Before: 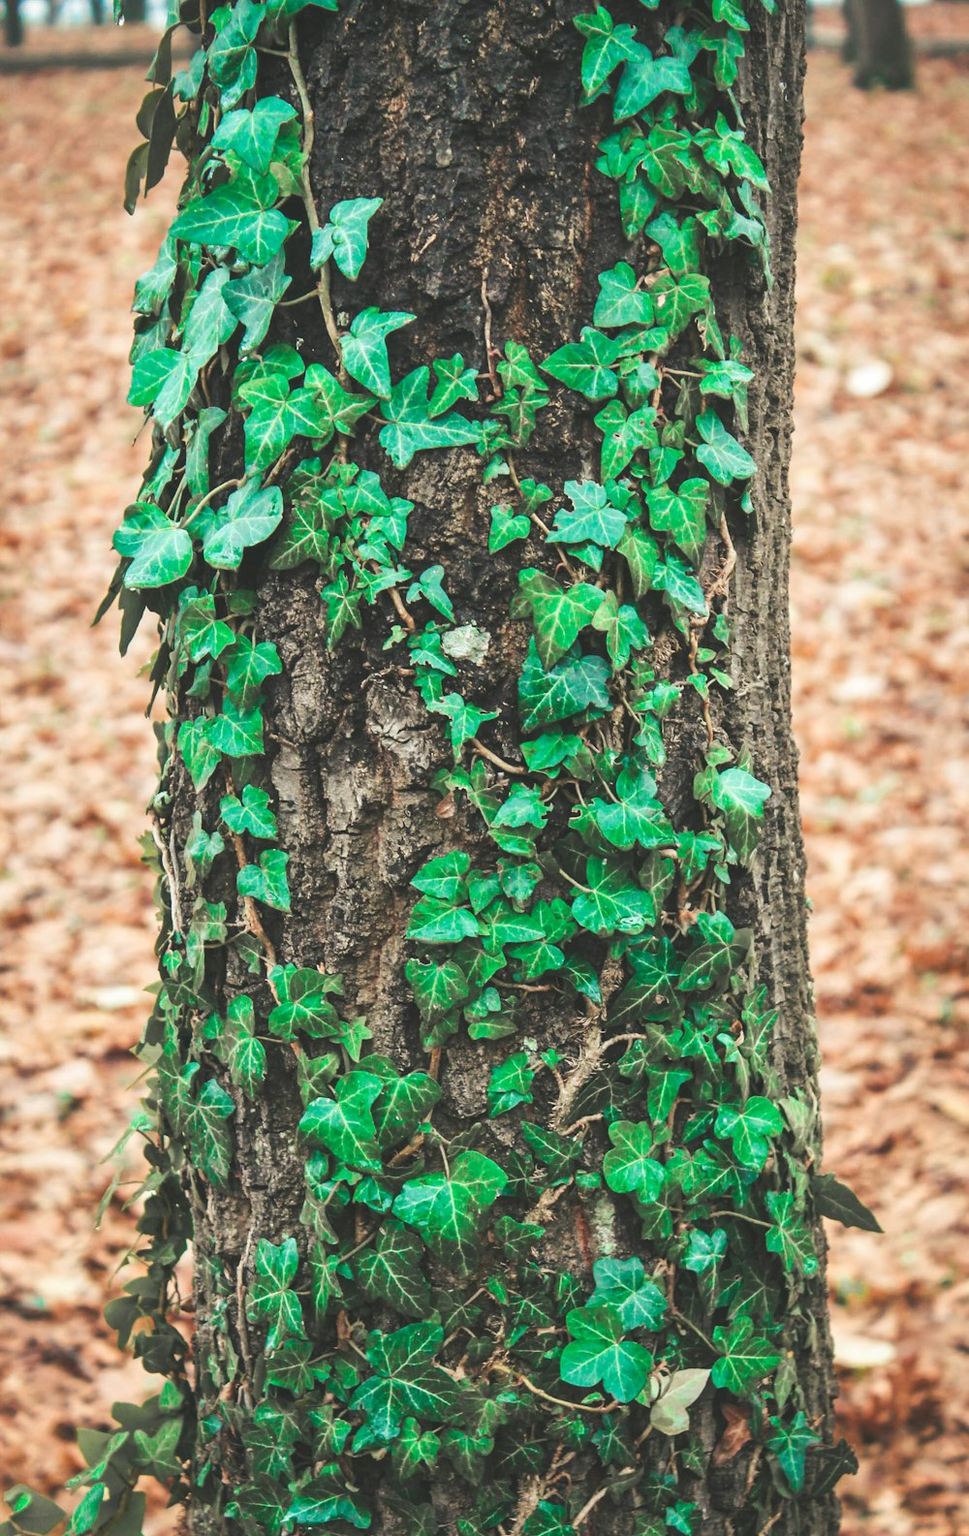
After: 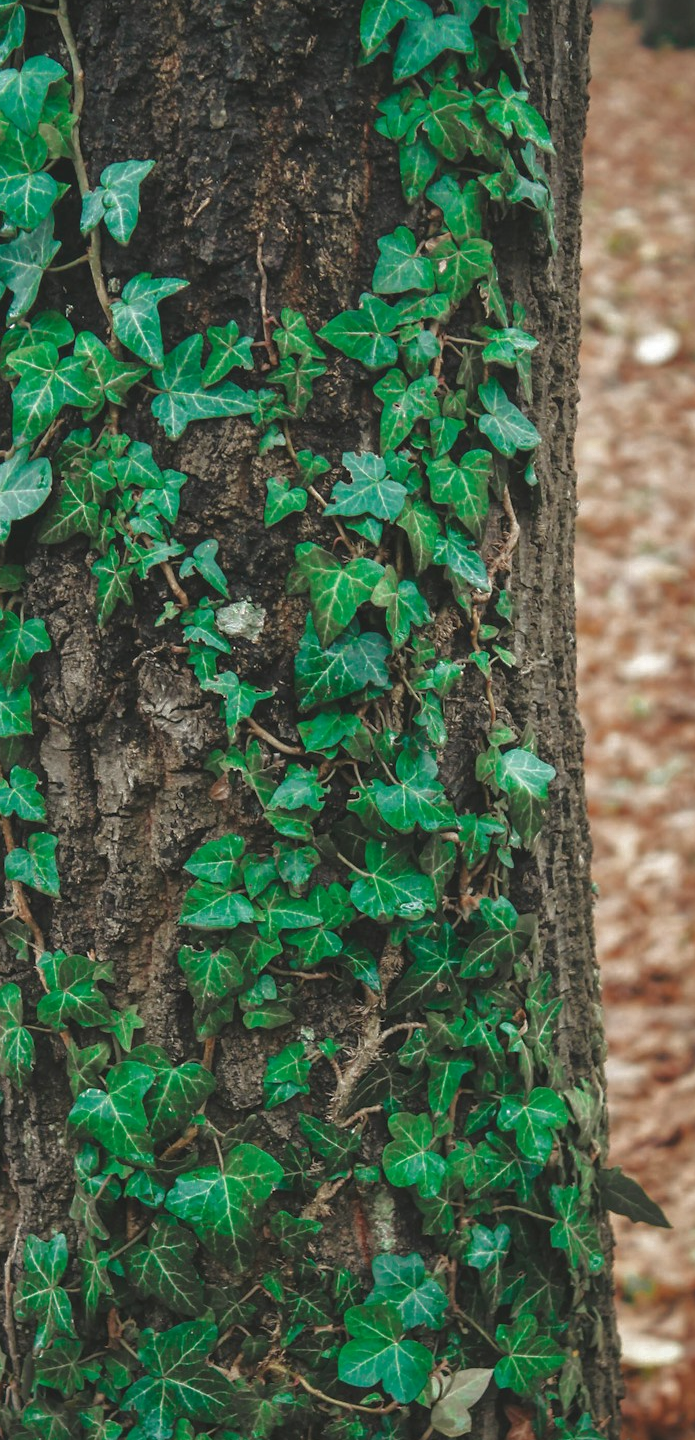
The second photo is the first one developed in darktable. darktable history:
crop and rotate: left 24.034%, top 2.838%, right 6.406%, bottom 6.299%
base curve: curves: ch0 [(0, 0) (0.826, 0.587) (1, 1)]
